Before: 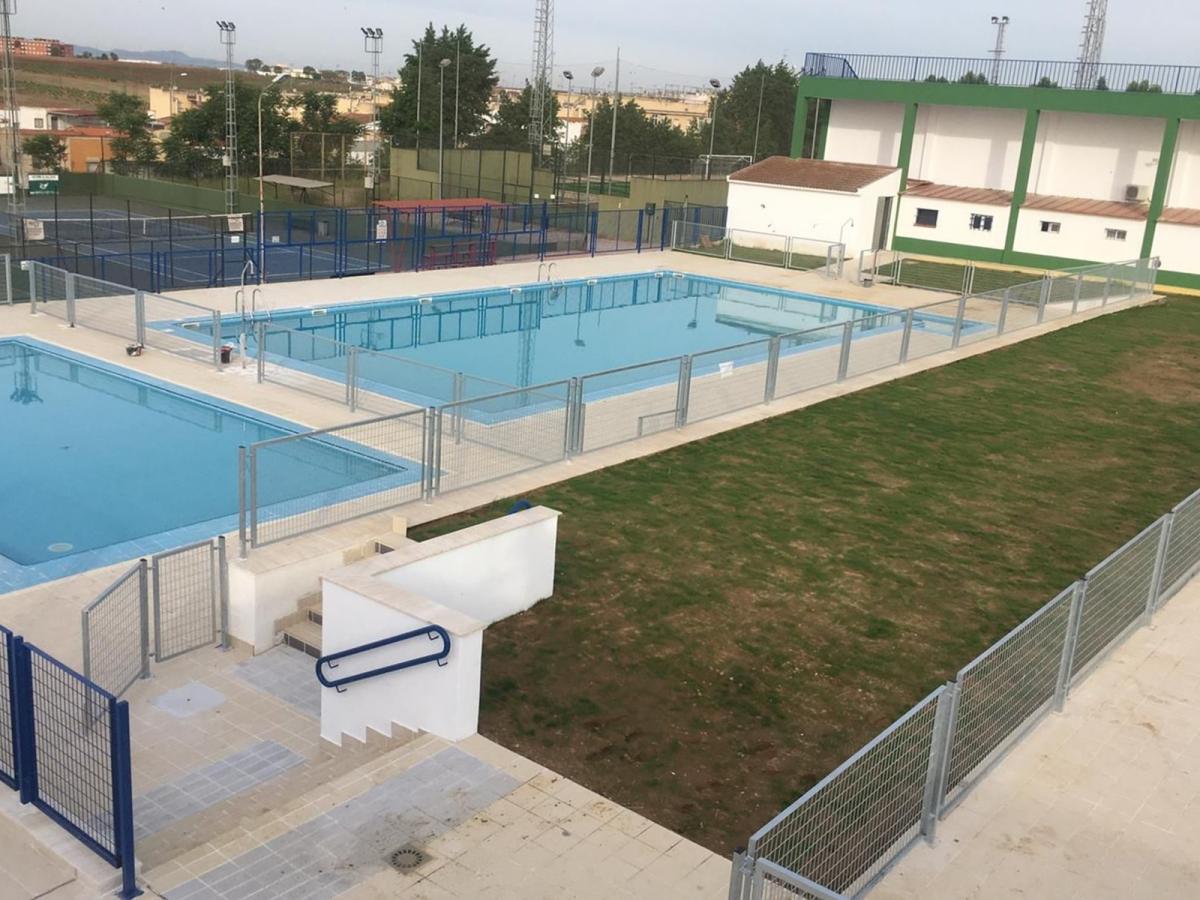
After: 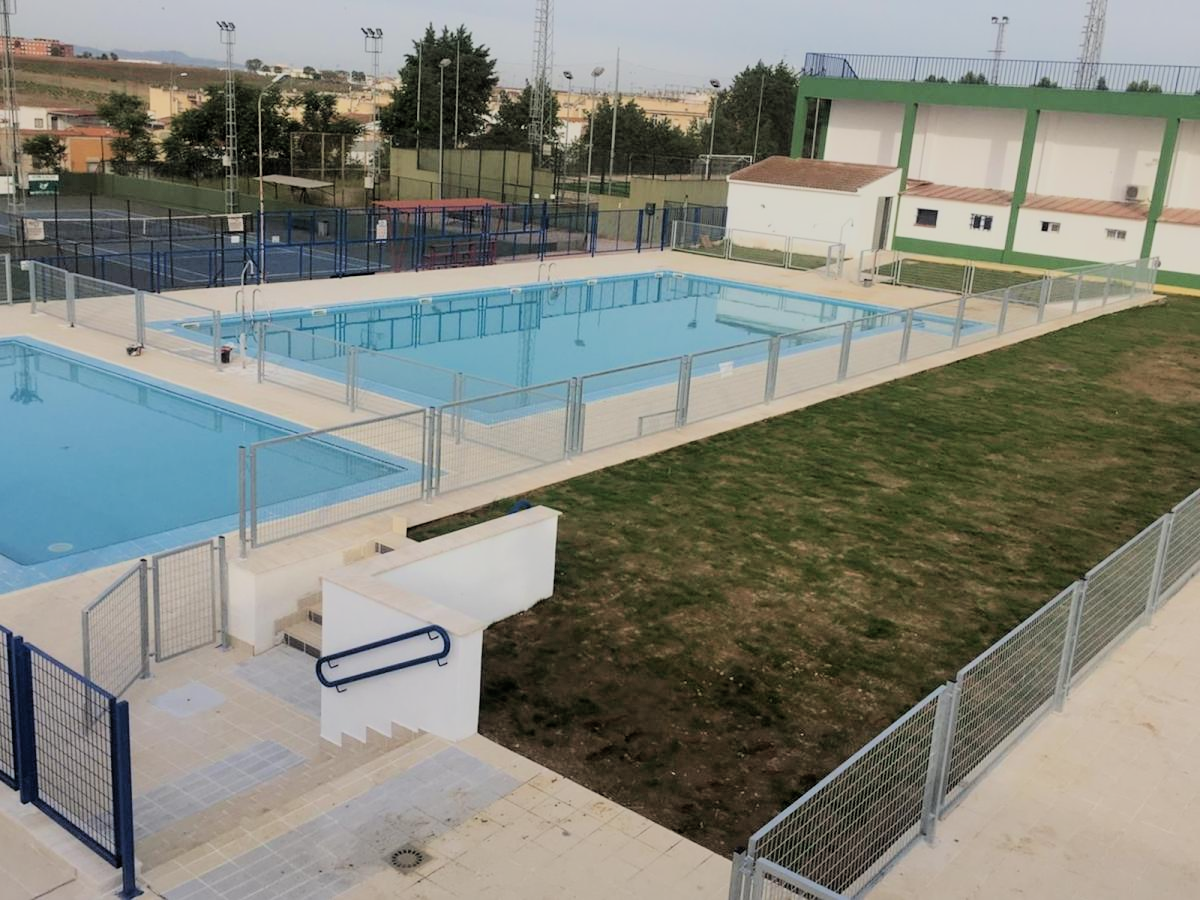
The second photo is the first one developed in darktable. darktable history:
filmic rgb: black relative exposure -4.19 EV, white relative exposure 5.14 EV, hardness 2.02, contrast 1.179, color science v6 (2022)
